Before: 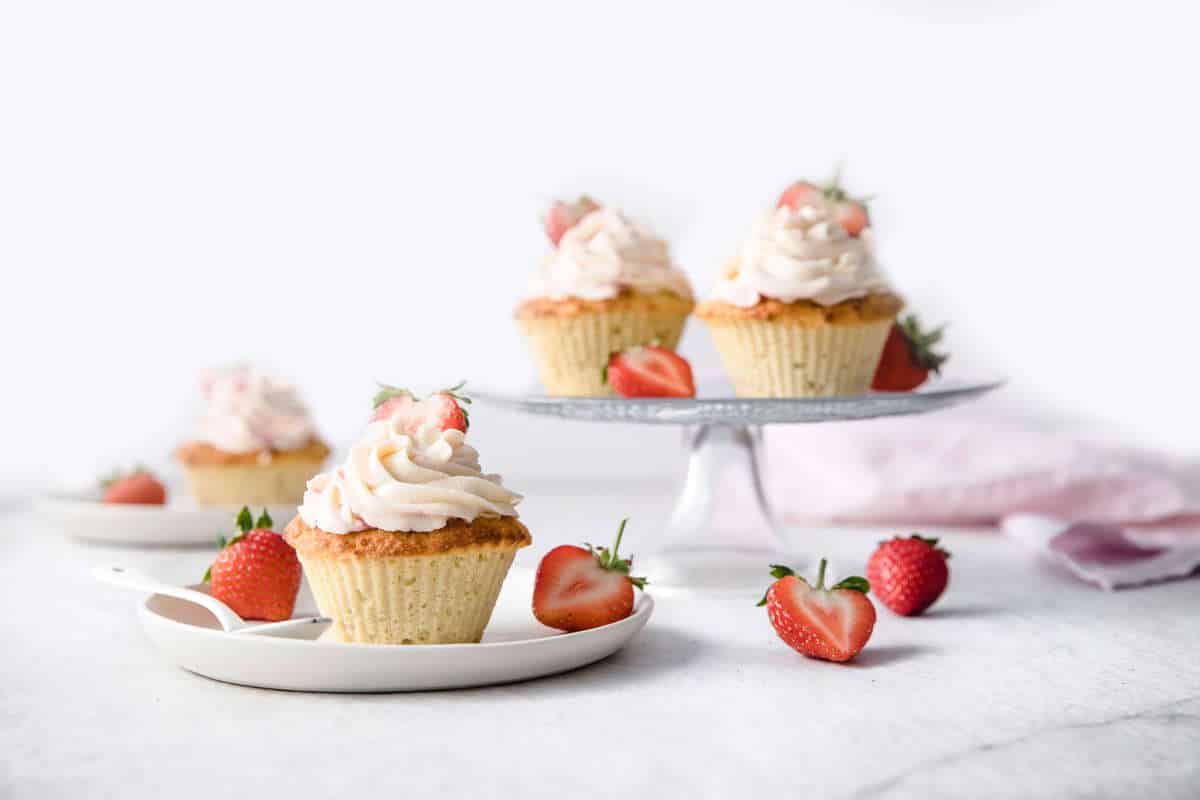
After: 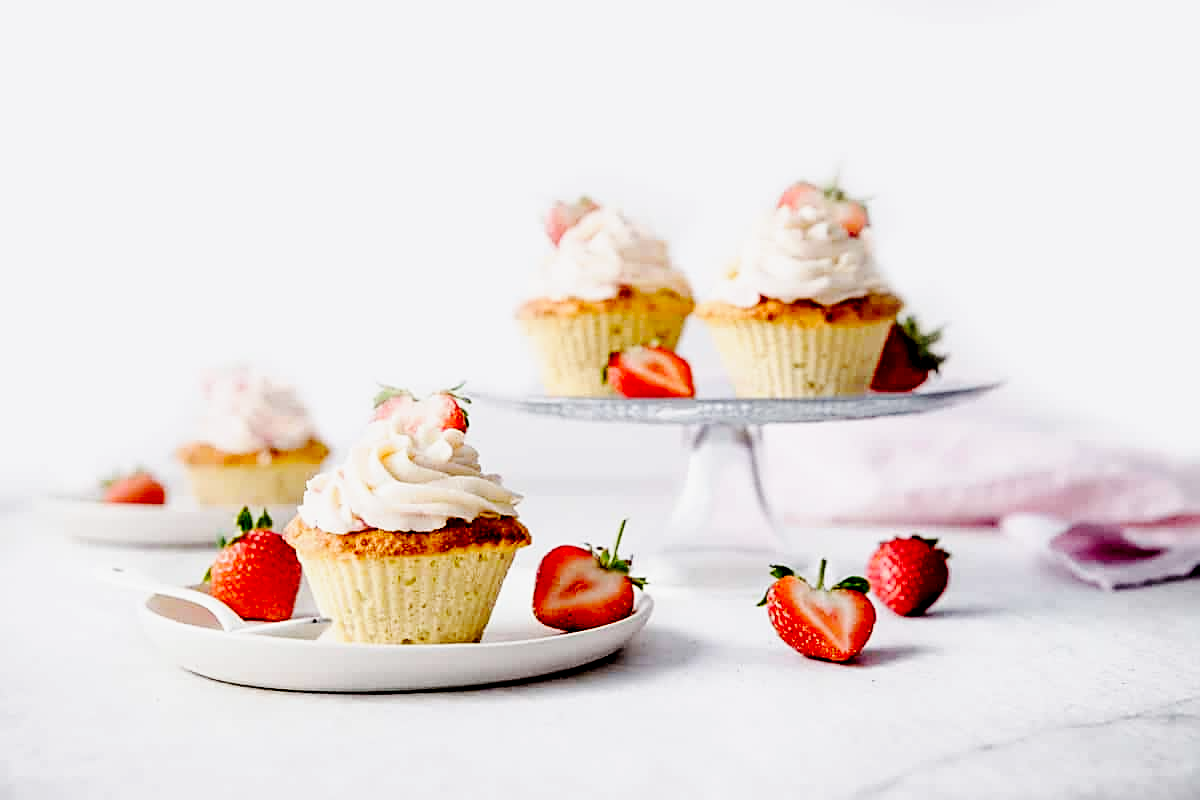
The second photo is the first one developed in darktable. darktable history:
base curve: curves: ch0 [(0, 0) (0.036, 0.025) (0.121, 0.166) (0.206, 0.329) (0.605, 0.79) (1, 1)], preserve colors none
sharpen: on, module defaults
exposure: black level correction 0.046, exposure -0.234 EV, compensate exposure bias true, compensate highlight preservation false
